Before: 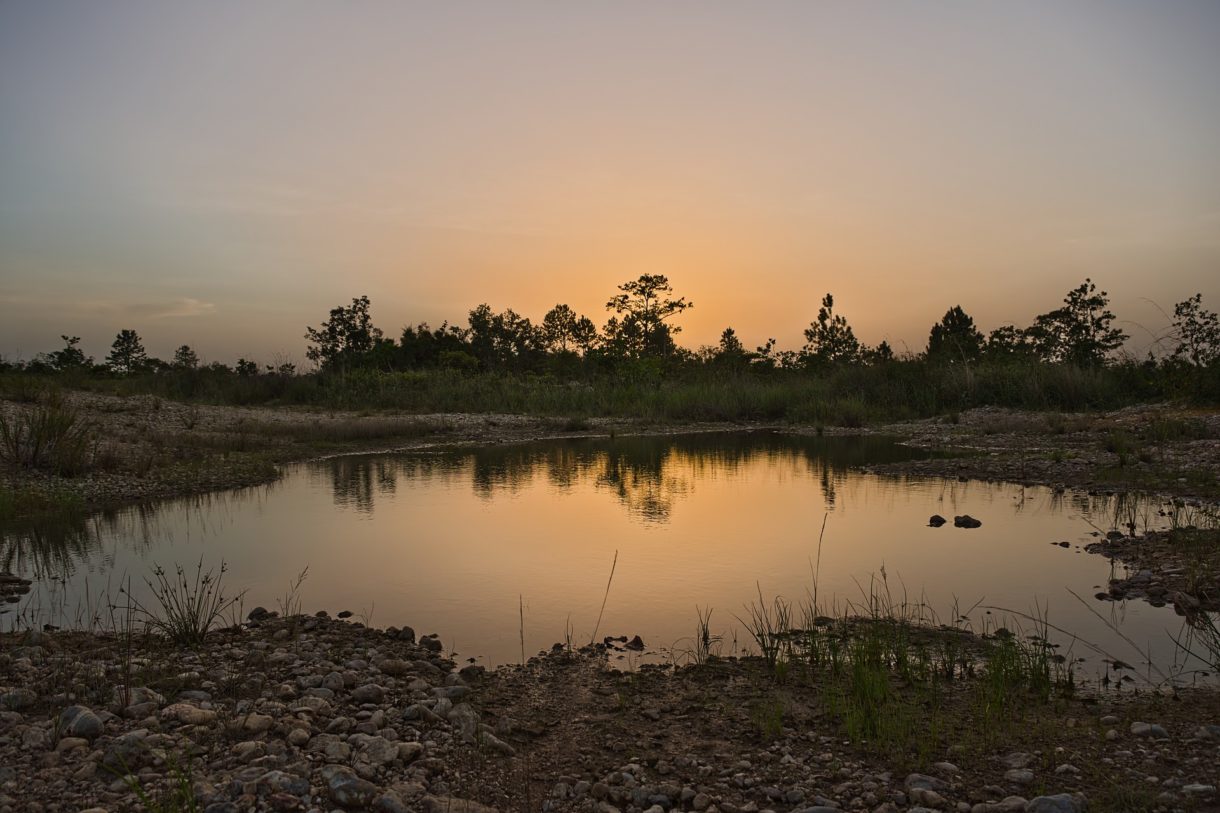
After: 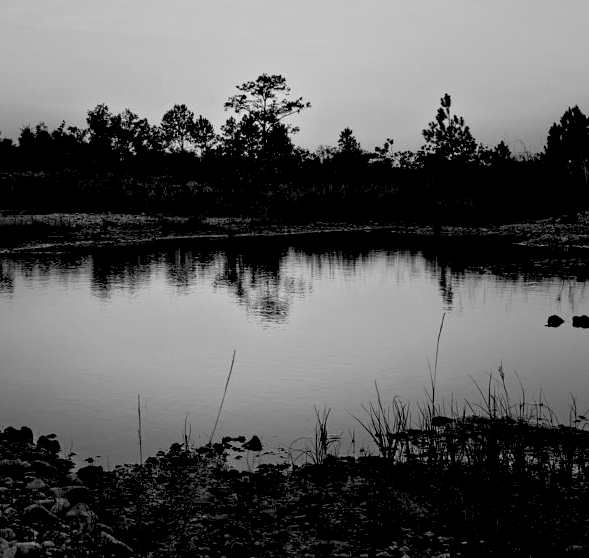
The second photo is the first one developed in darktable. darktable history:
rgb levels: levels [[0.029, 0.461, 0.922], [0, 0.5, 1], [0, 0.5, 1]]
crop: left 31.379%, top 24.658%, right 20.326%, bottom 6.628%
color contrast: green-magenta contrast 0.81
monochrome: on, module defaults
